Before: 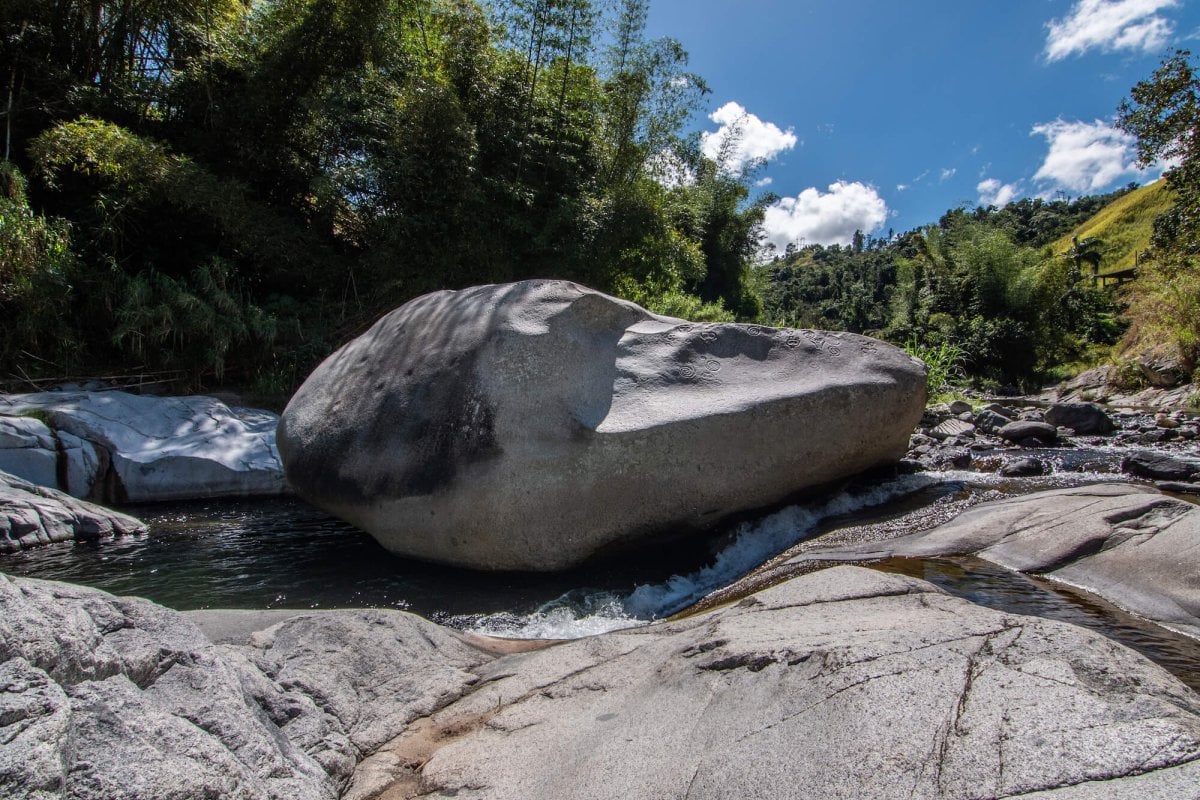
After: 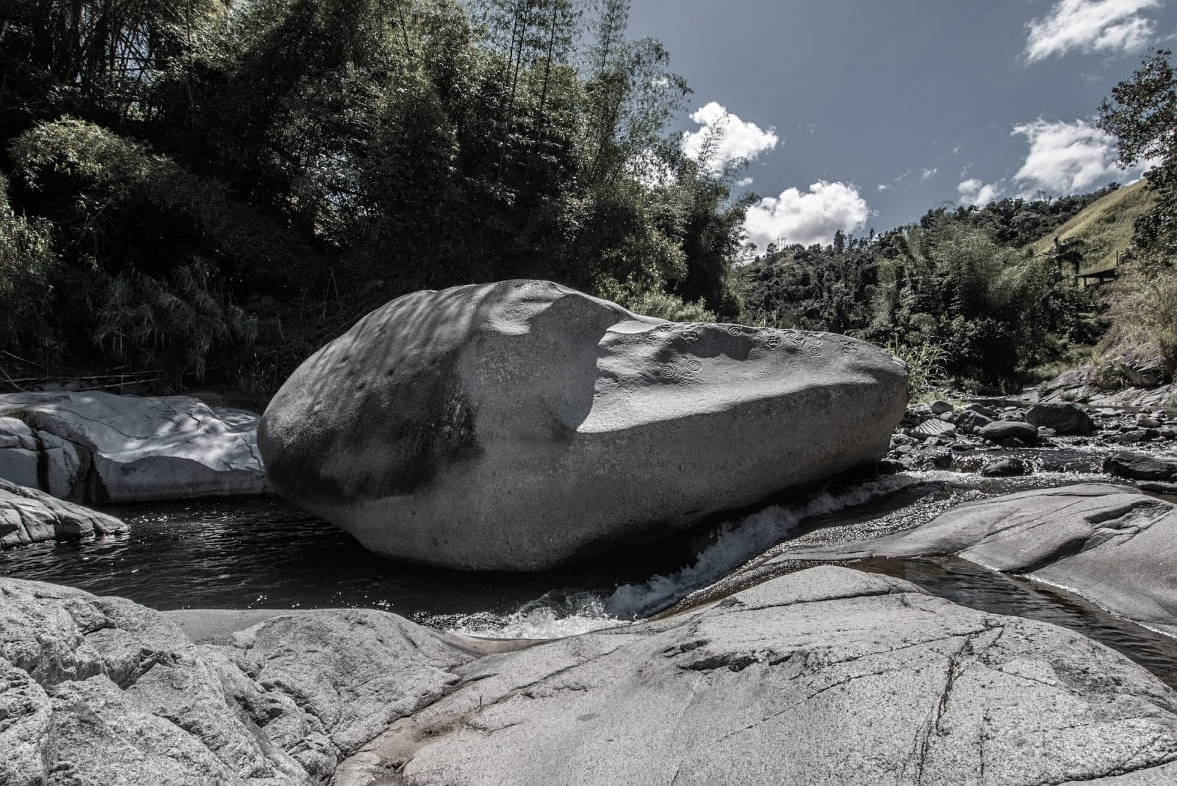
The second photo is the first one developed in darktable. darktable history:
crop: left 1.634%, right 0.269%, bottom 1.657%
sharpen: amount 0.208
color correction: highlights b* -0.024, saturation 0.337
